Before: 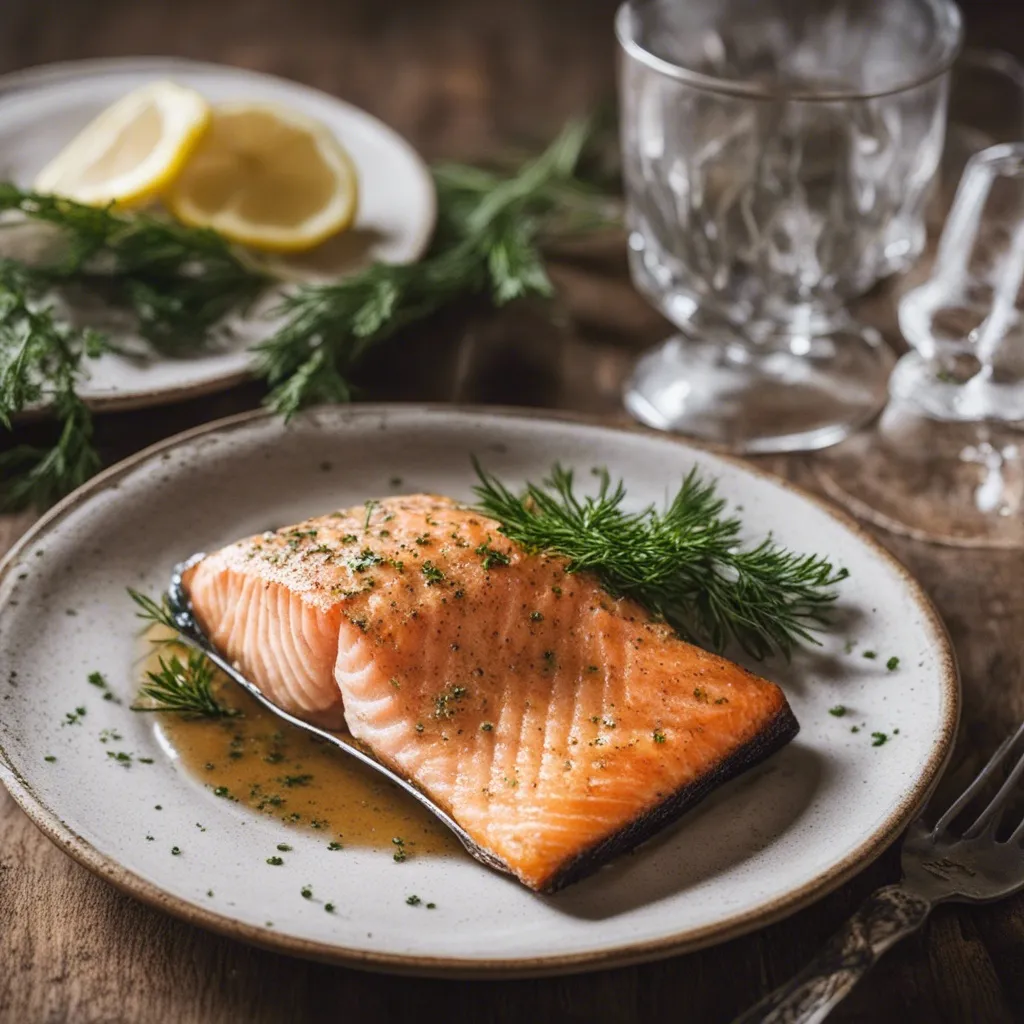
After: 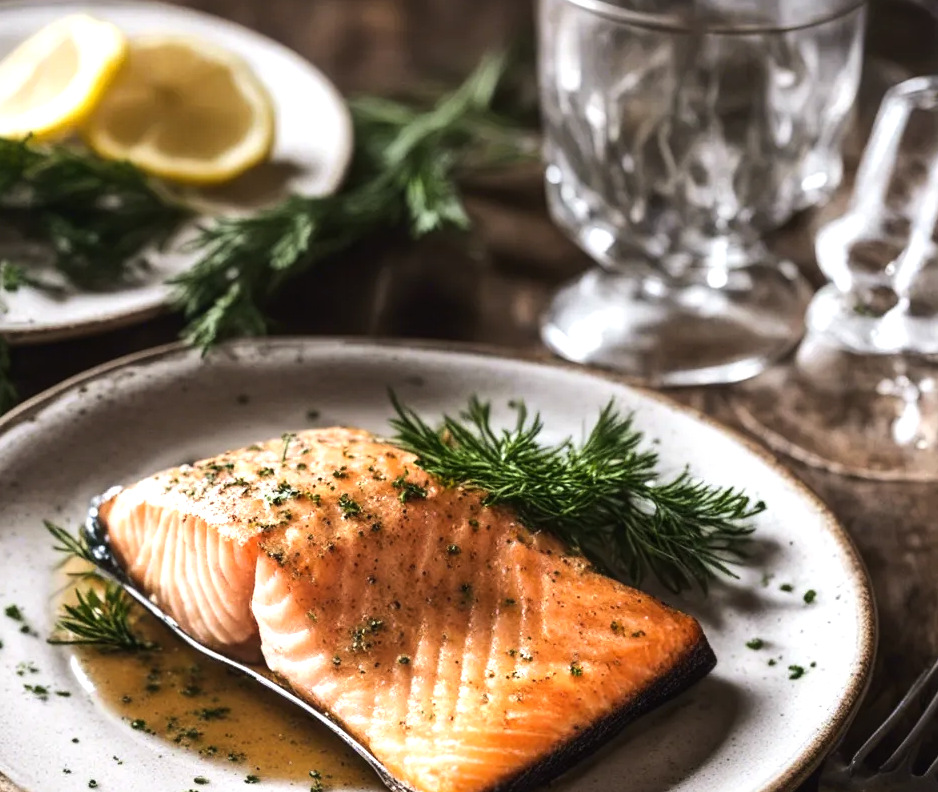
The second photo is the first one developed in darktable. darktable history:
crop: left 8.155%, top 6.611%, bottom 15.385%
tone equalizer: -8 EV -0.75 EV, -7 EV -0.7 EV, -6 EV -0.6 EV, -5 EV -0.4 EV, -3 EV 0.4 EV, -2 EV 0.6 EV, -1 EV 0.7 EV, +0 EV 0.75 EV, edges refinement/feathering 500, mask exposure compensation -1.57 EV, preserve details no
